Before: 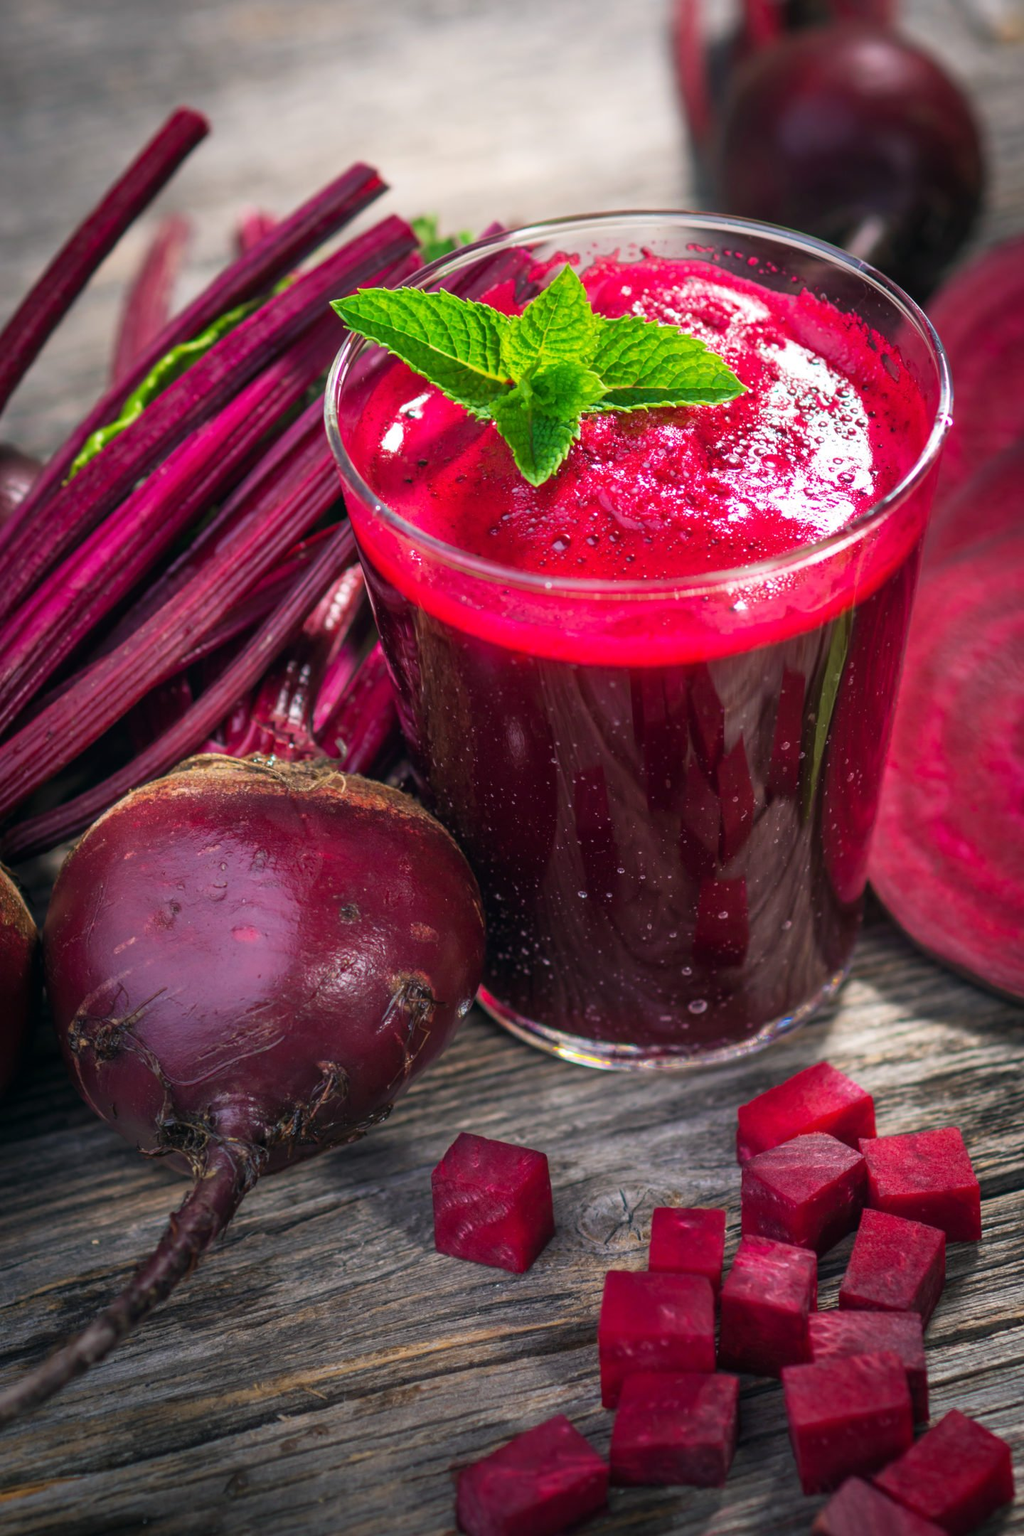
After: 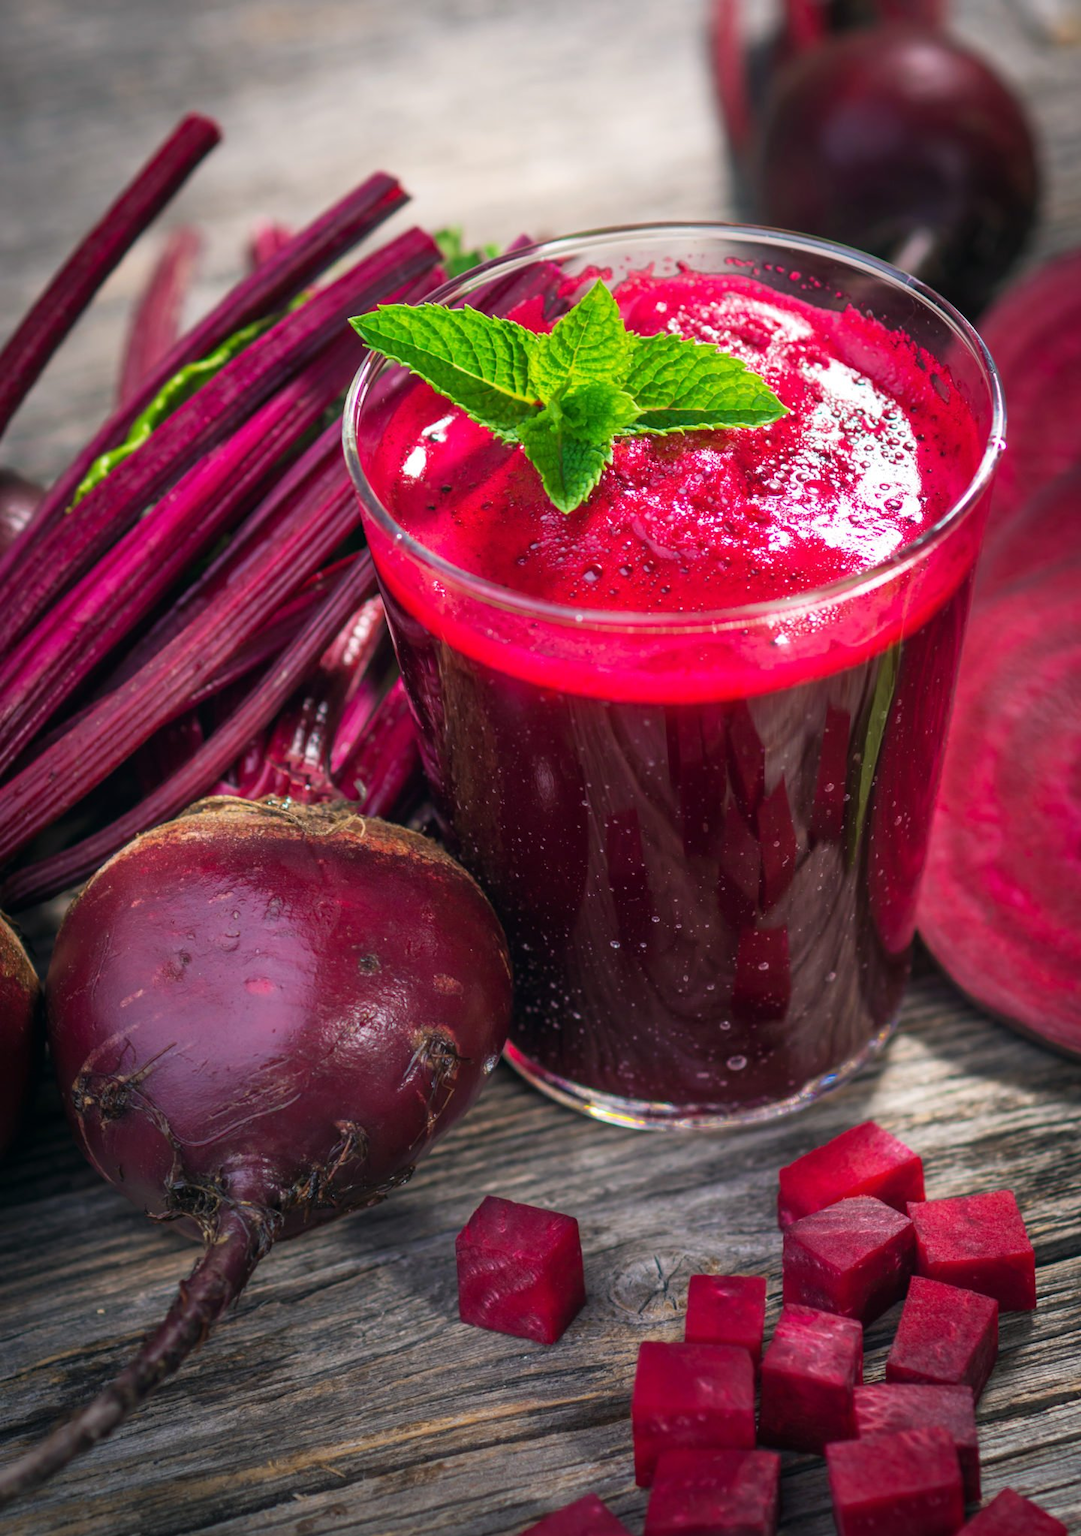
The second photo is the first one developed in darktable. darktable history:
crop and rotate: top 0.001%, bottom 5.245%
